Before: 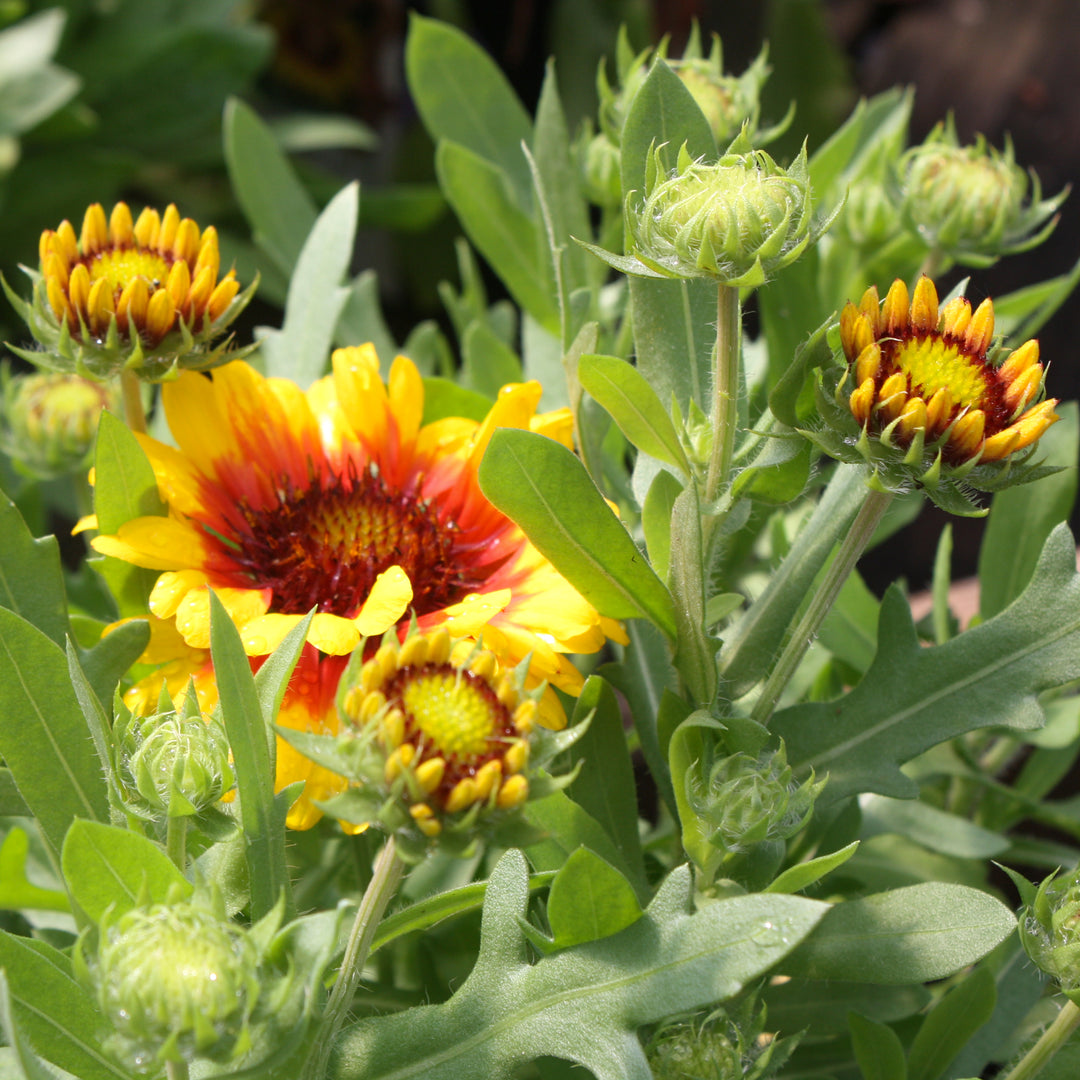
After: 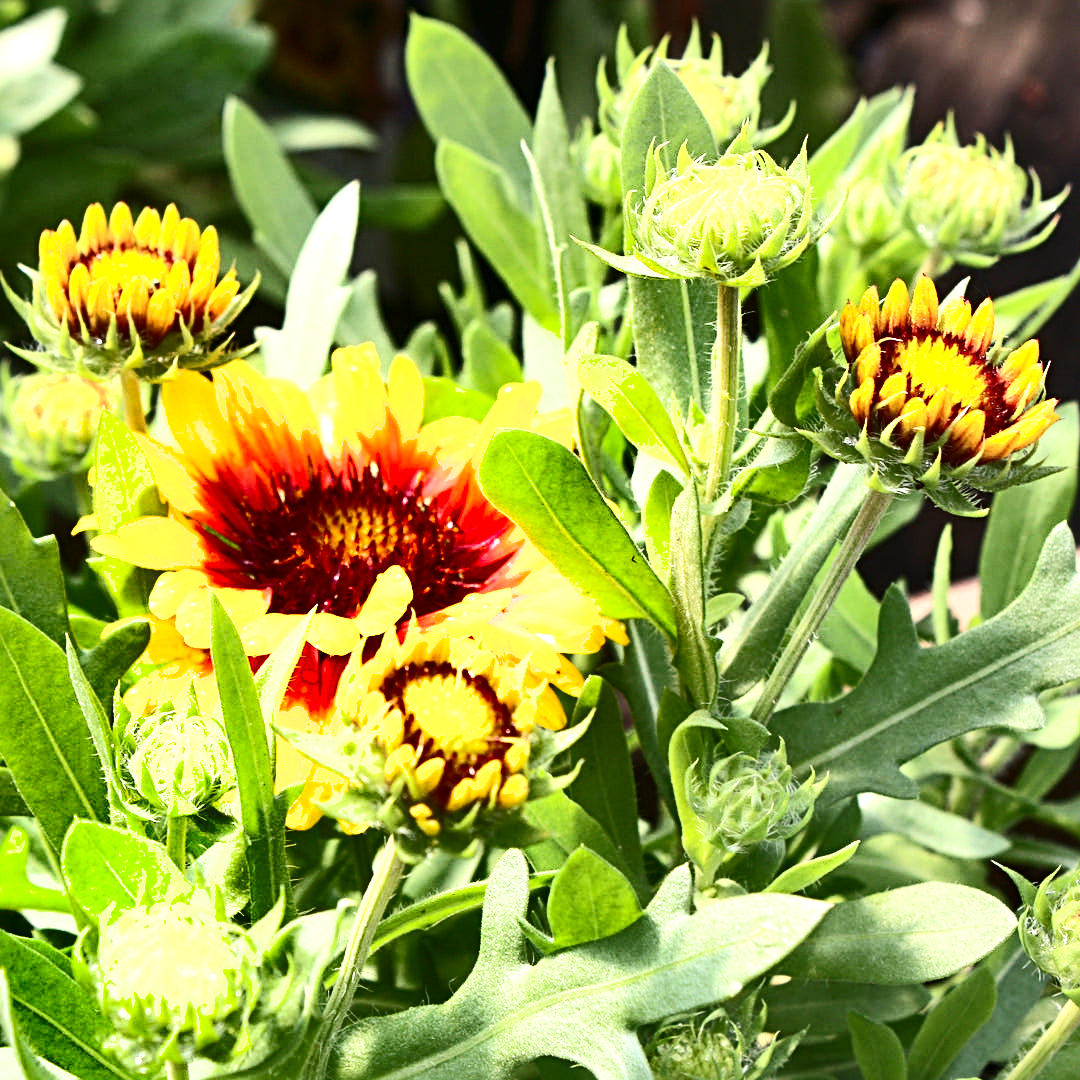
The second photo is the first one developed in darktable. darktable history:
shadows and highlights: radius 107.01, shadows 44.97, highlights -67.64, low approximation 0.01, soften with gaussian
sharpen: radius 3.968
exposure: black level correction 0, exposure 1.104 EV, compensate highlight preservation false
contrast brightness saturation: contrast 0.297
